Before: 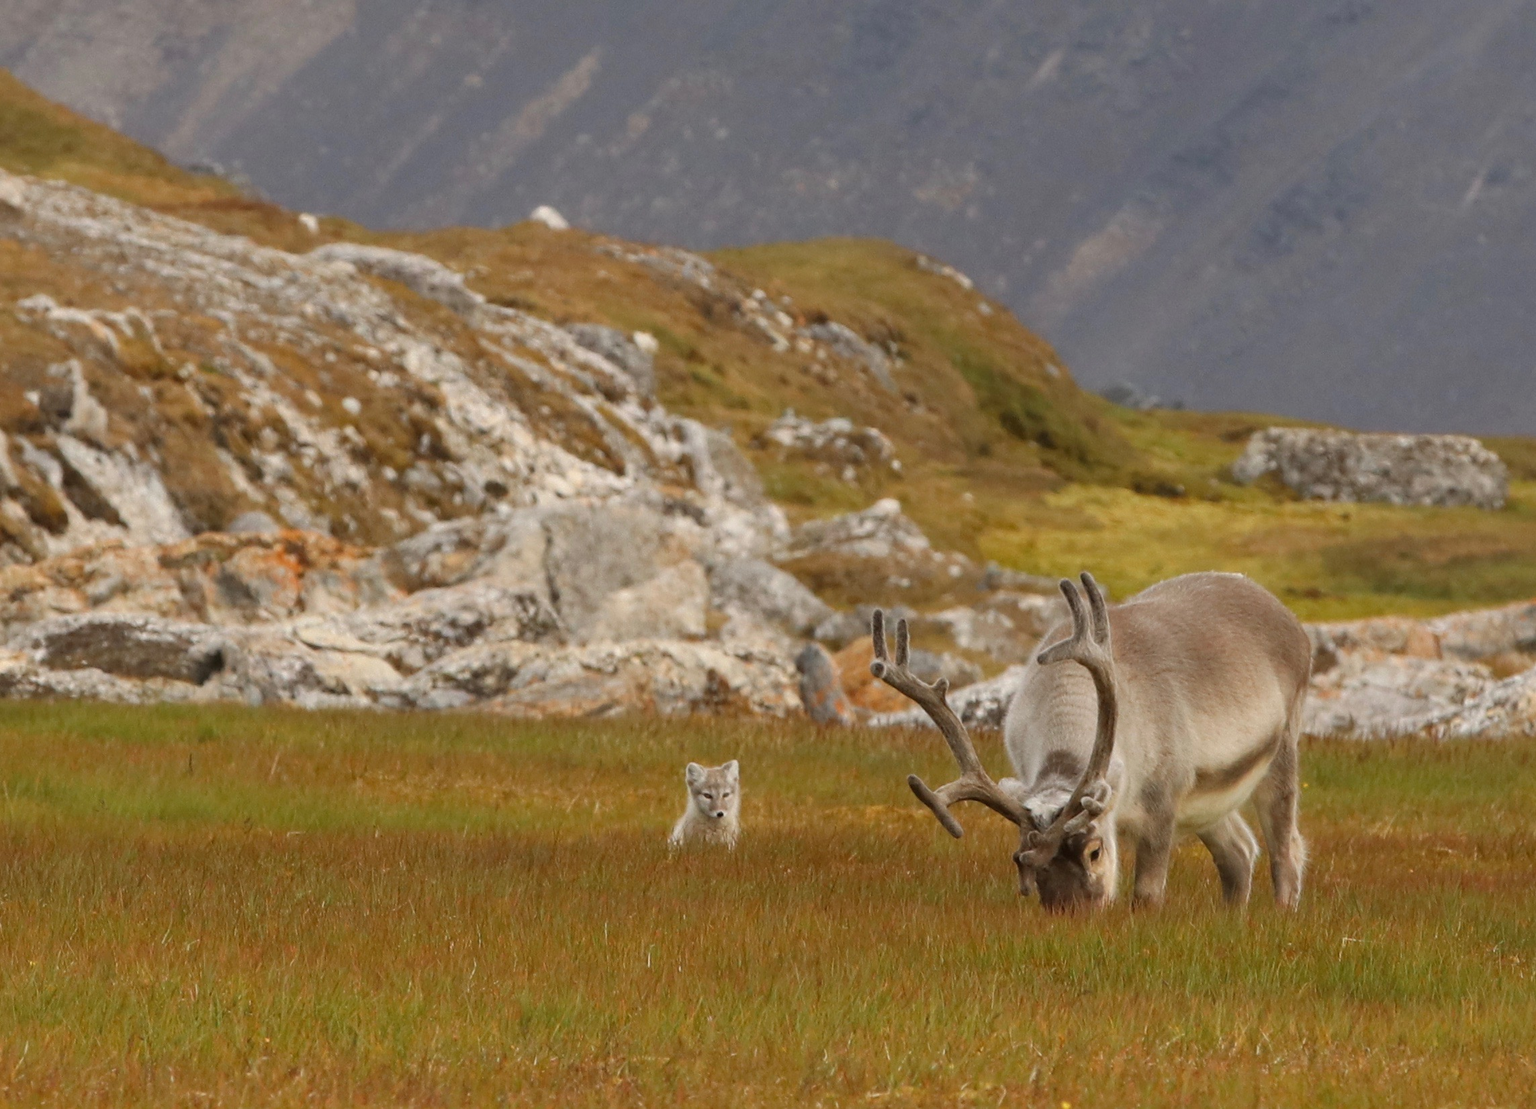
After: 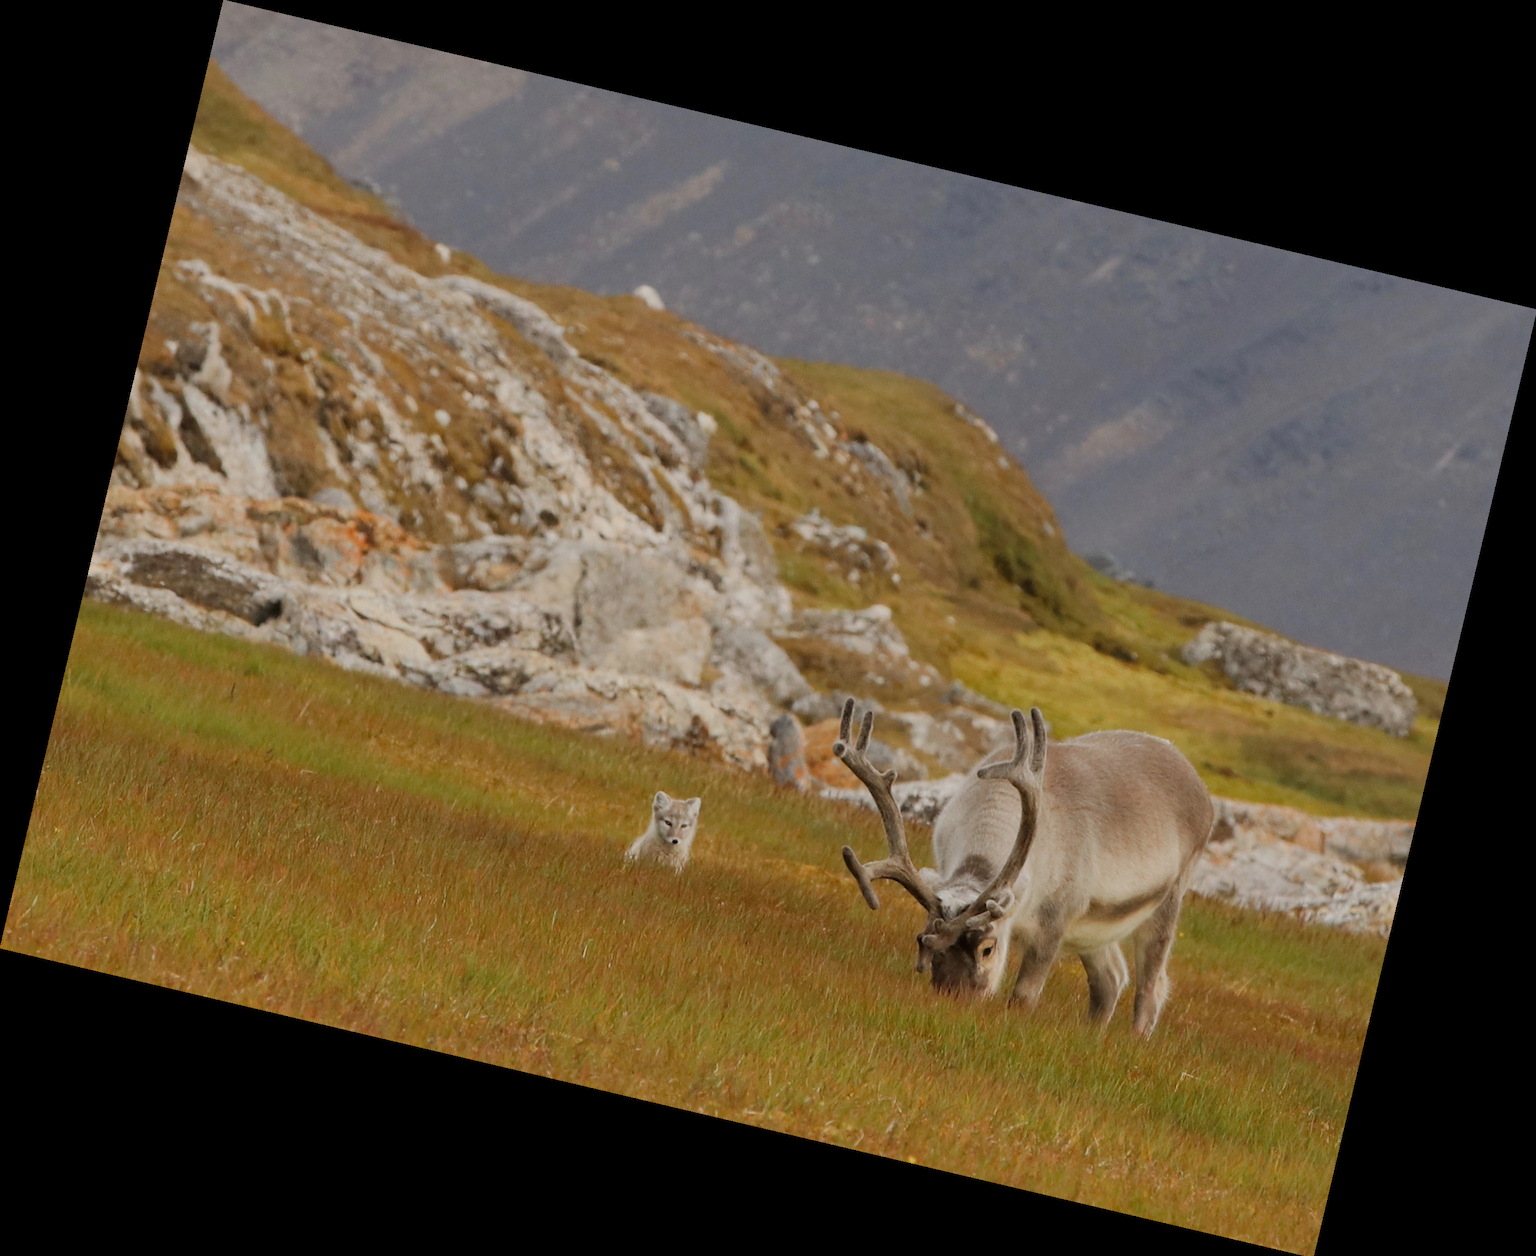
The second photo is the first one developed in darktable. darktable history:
filmic rgb: black relative exposure -16 EV, white relative exposure 6.12 EV, hardness 5.22
rotate and perspective: rotation 13.27°, automatic cropping off
